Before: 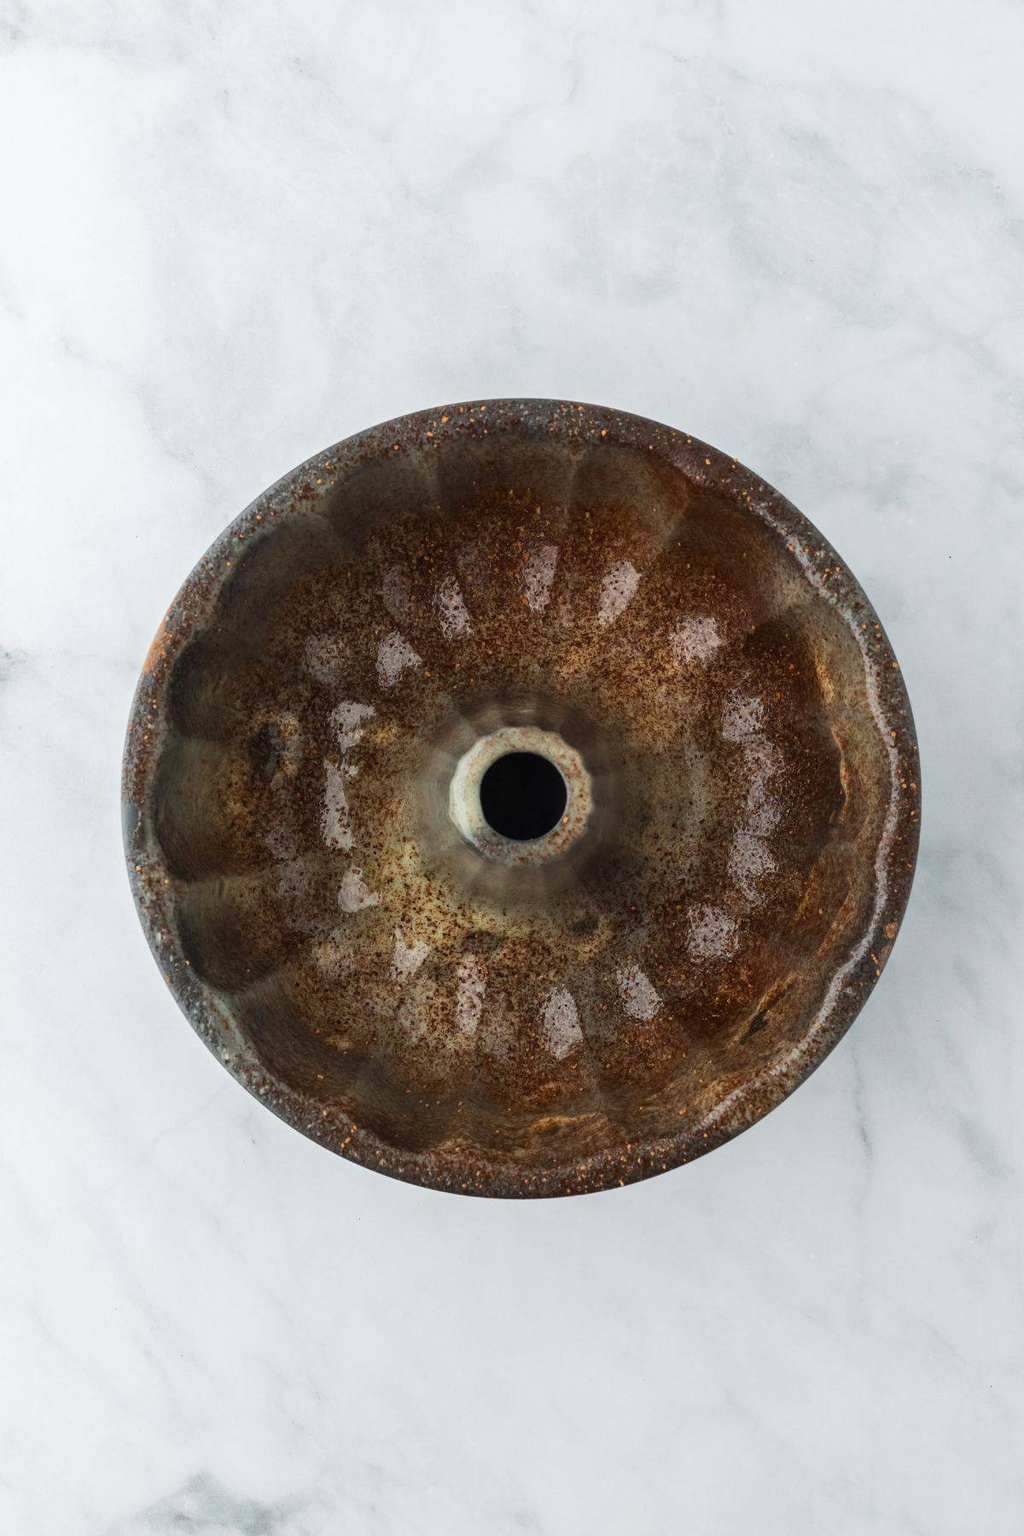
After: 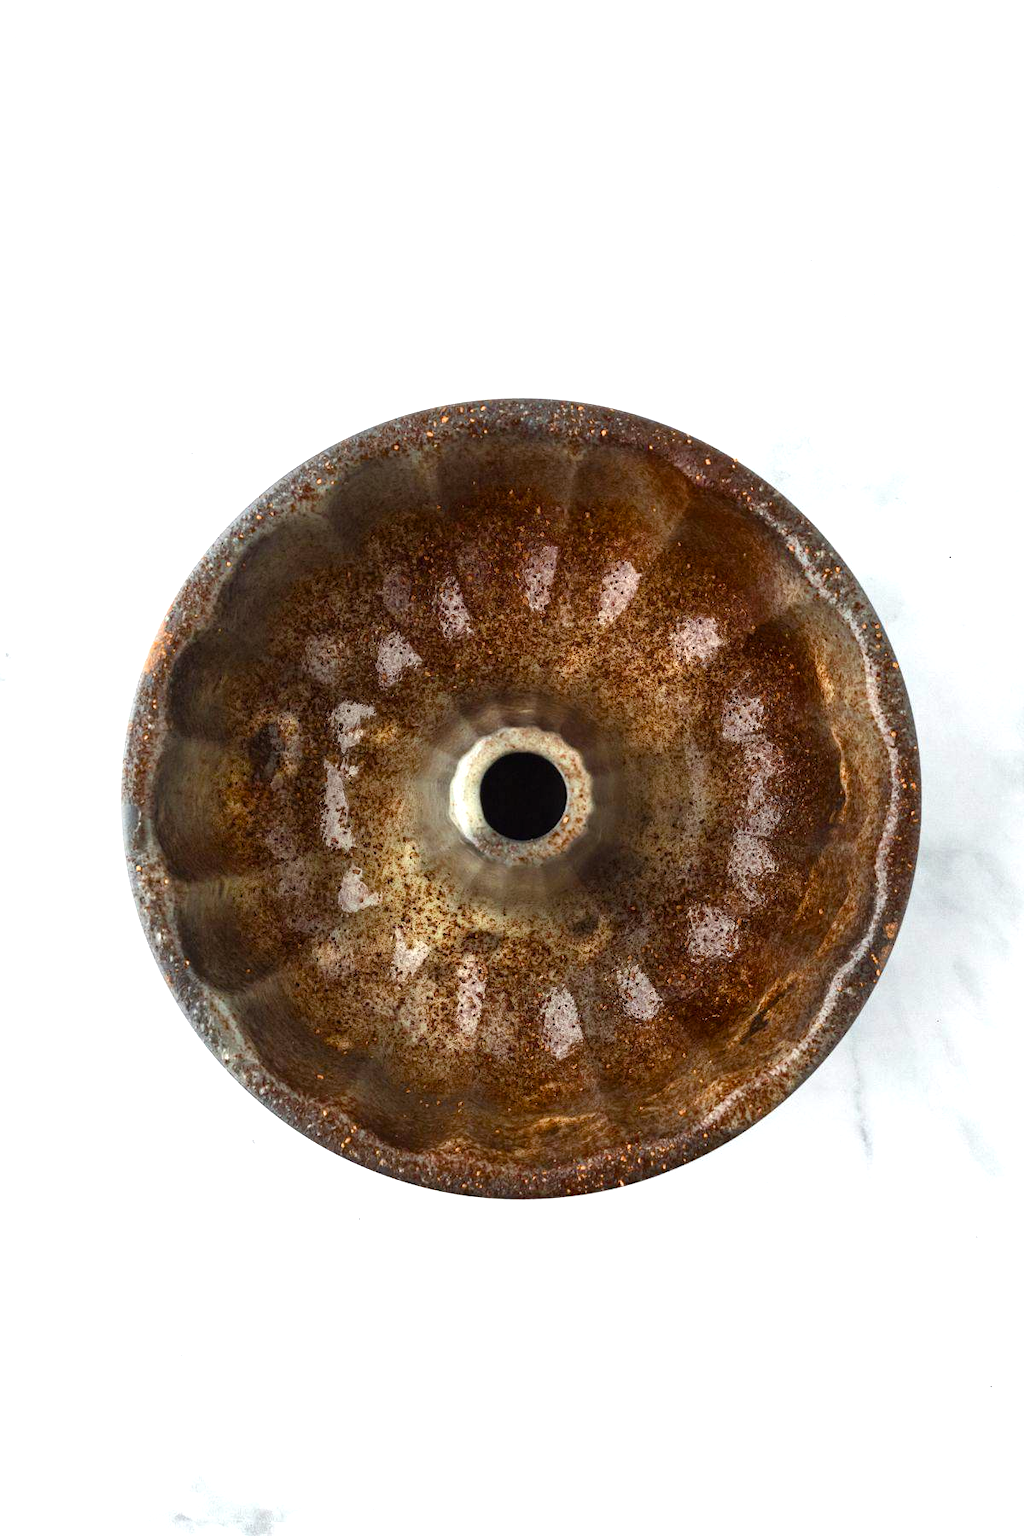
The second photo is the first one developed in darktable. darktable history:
exposure: exposure 0.586 EV, compensate highlight preservation false
color balance rgb: power › luminance -3.836%, power › chroma 0.557%, power › hue 37.67°, perceptual saturation grading › global saturation 13.643%, perceptual saturation grading › highlights -25.725%, perceptual saturation grading › shadows 25.832%, perceptual brilliance grading › global brilliance 3.001%, contrast 5.063%
